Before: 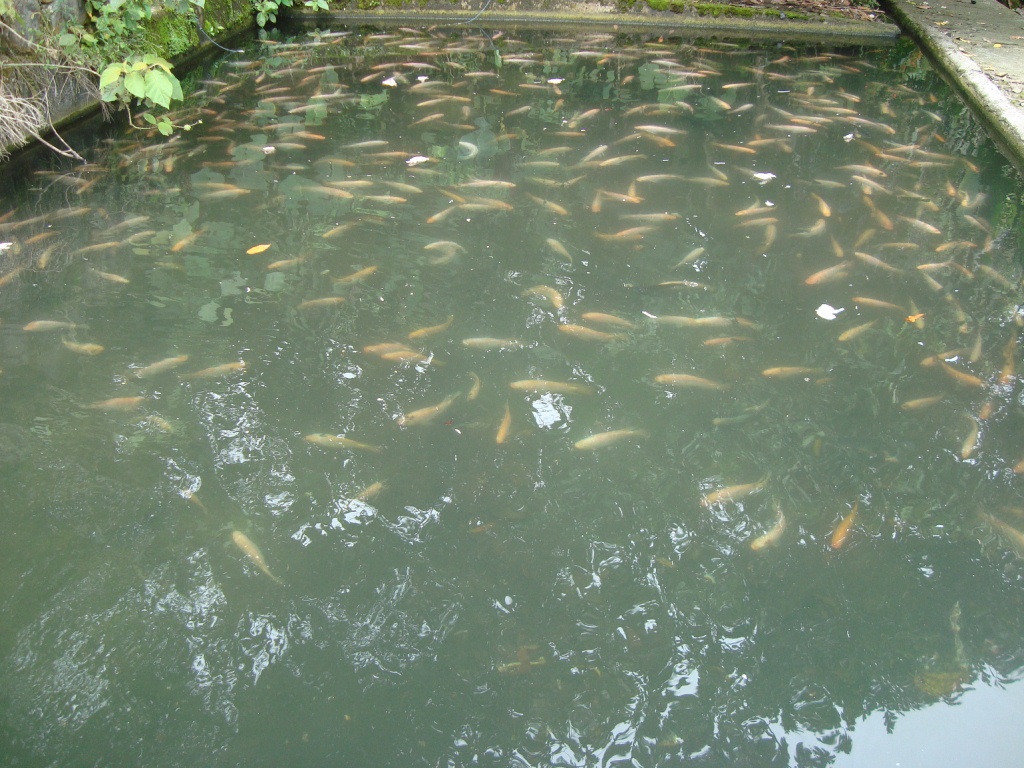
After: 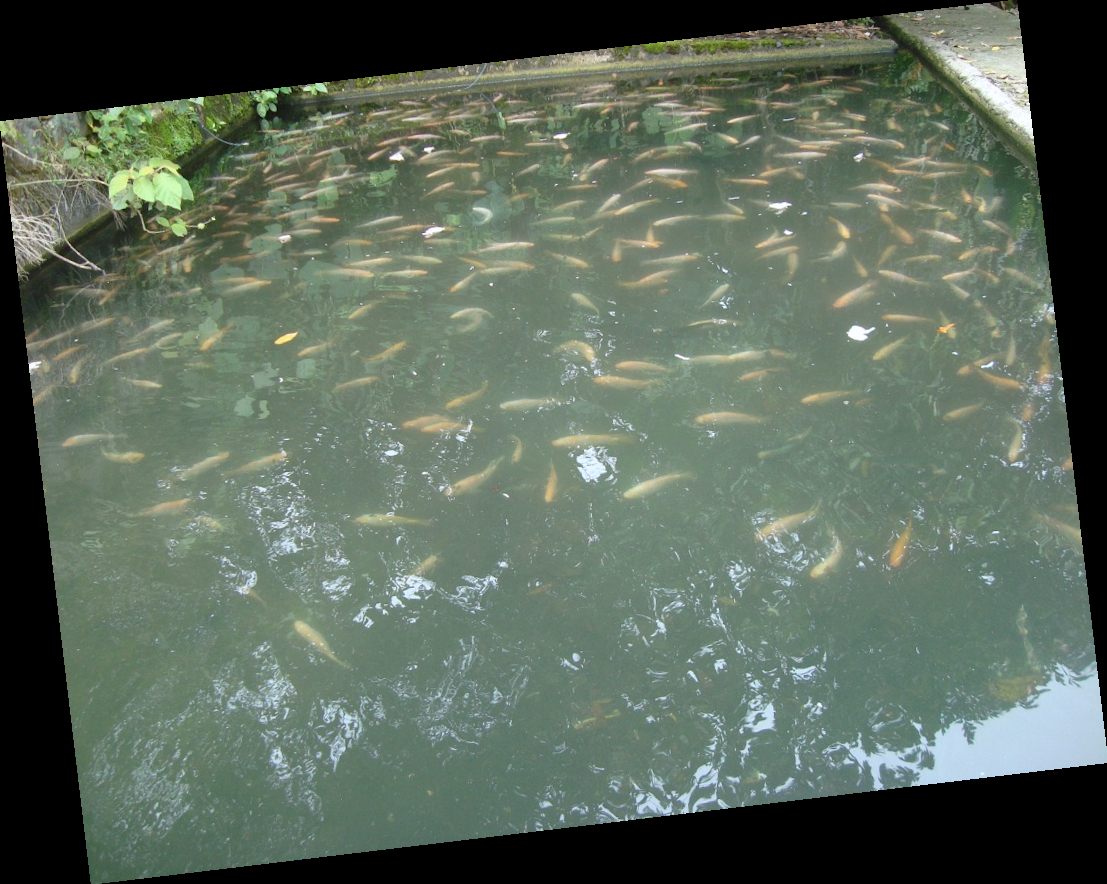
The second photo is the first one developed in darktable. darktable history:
white balance: red 0.983, blue 1.036
exposure: compensate highlight preservation false
rotate and perspective: rotation -6.83°, automatic cropping off
